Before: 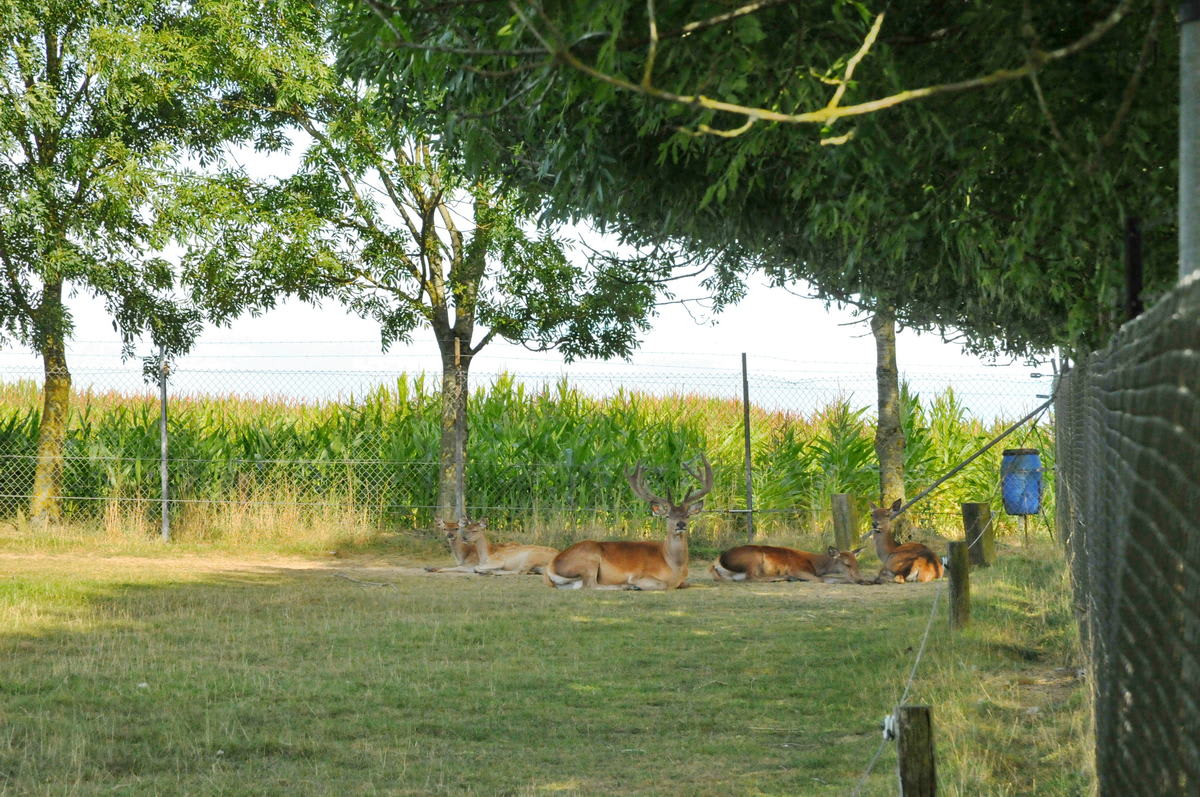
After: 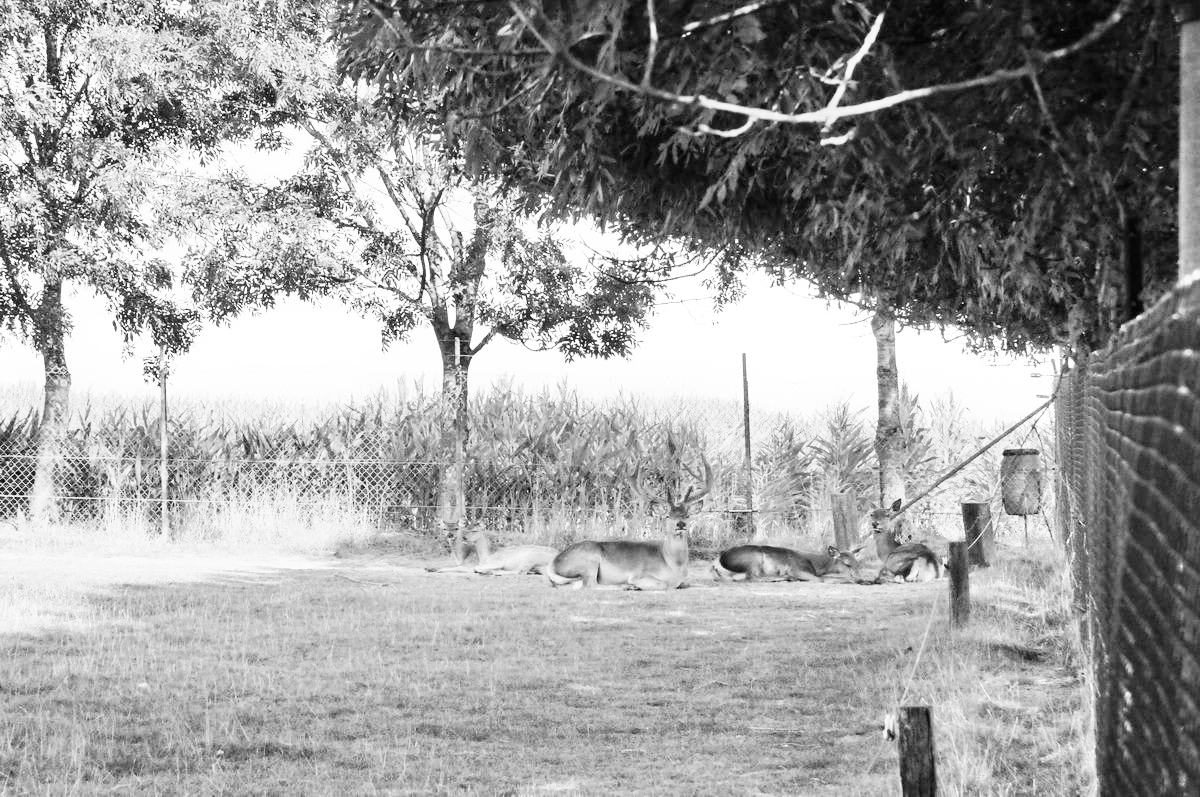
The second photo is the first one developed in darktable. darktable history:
color balance rgb: perceptual saturation grading › global saturation -3%
monochrome: on, module defaults
base curve: curves: ch0 [(0, 0) (0.007, 0.004) (0.027, 0.03) (0.046, 0.07) (0.207, 0.54) (0.442, 0.872) (0.673, 0.972) (1, 1)], preserve colors none
